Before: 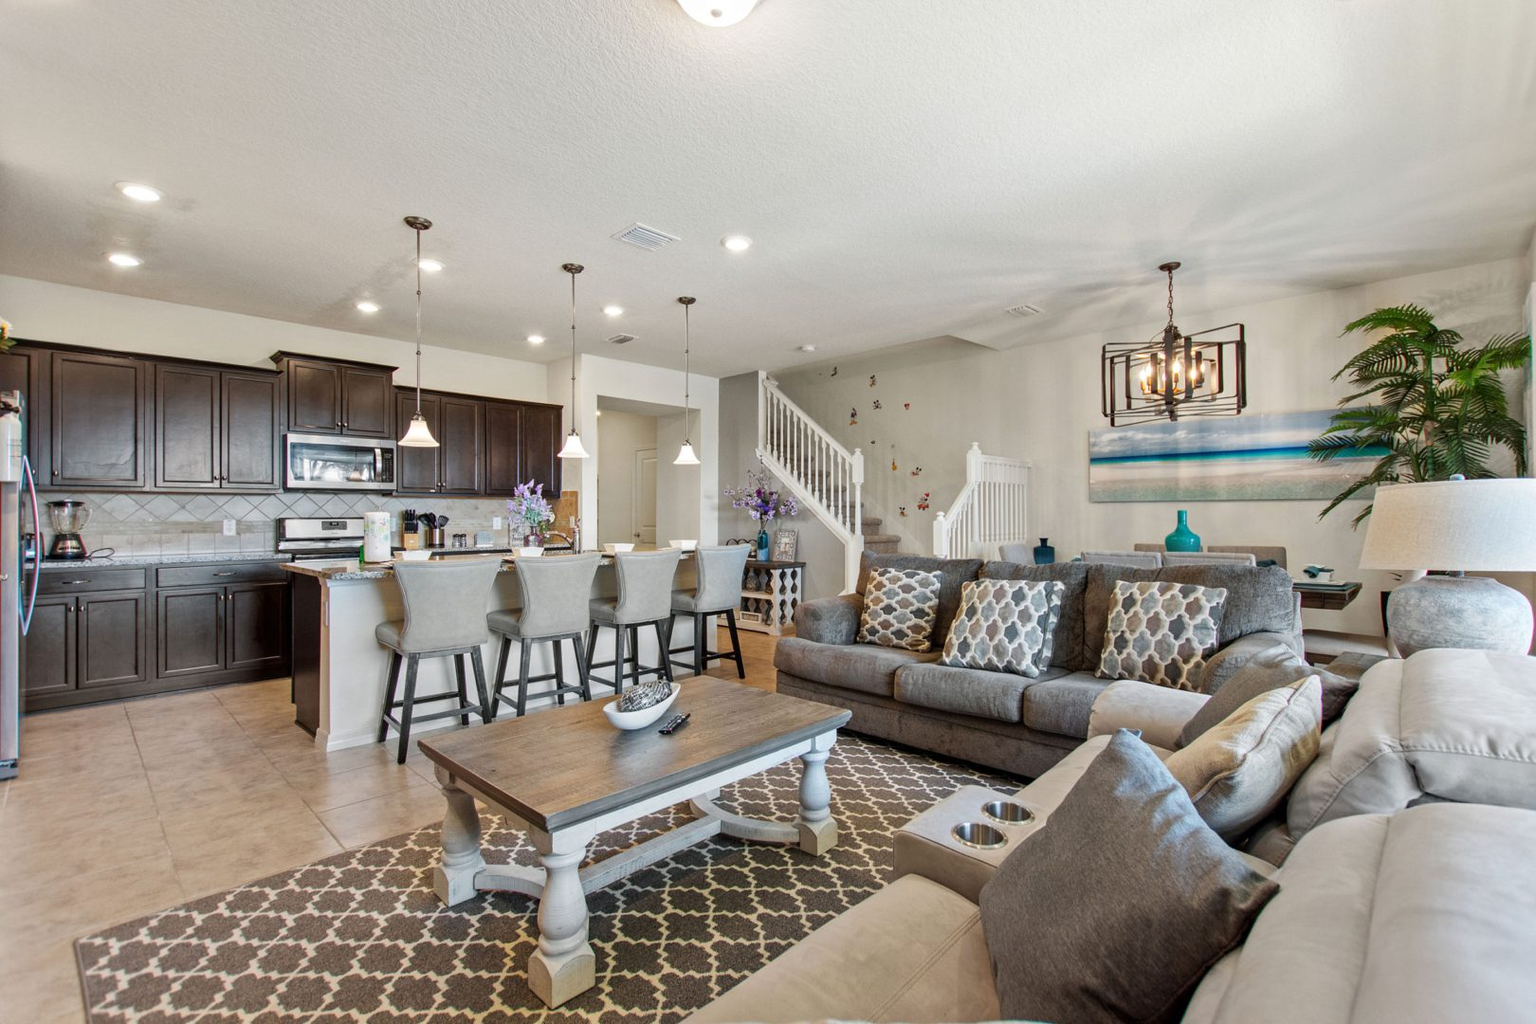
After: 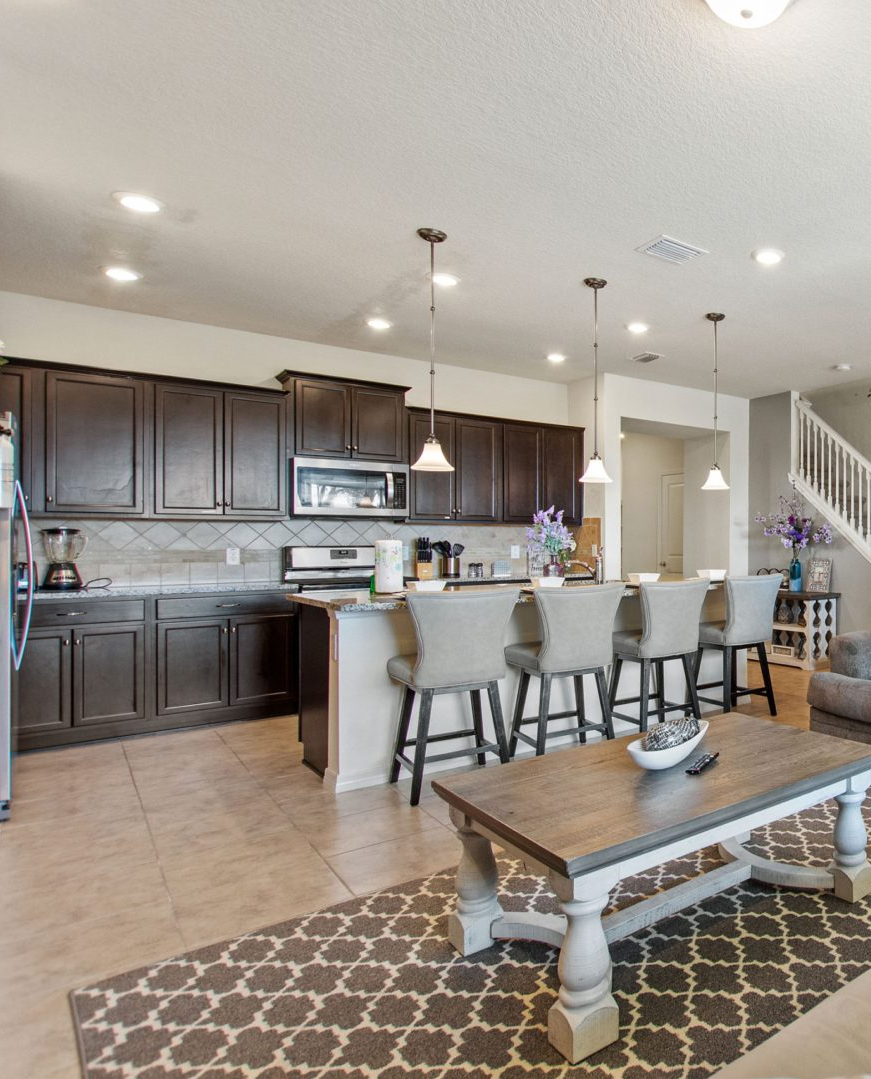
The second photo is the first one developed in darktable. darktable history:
crop: left 0.587%, right 45.588%, bottom 0.086%
base curve: curves: ch0 [(0, 0) (0.989, 0.992)], preserve colors none
